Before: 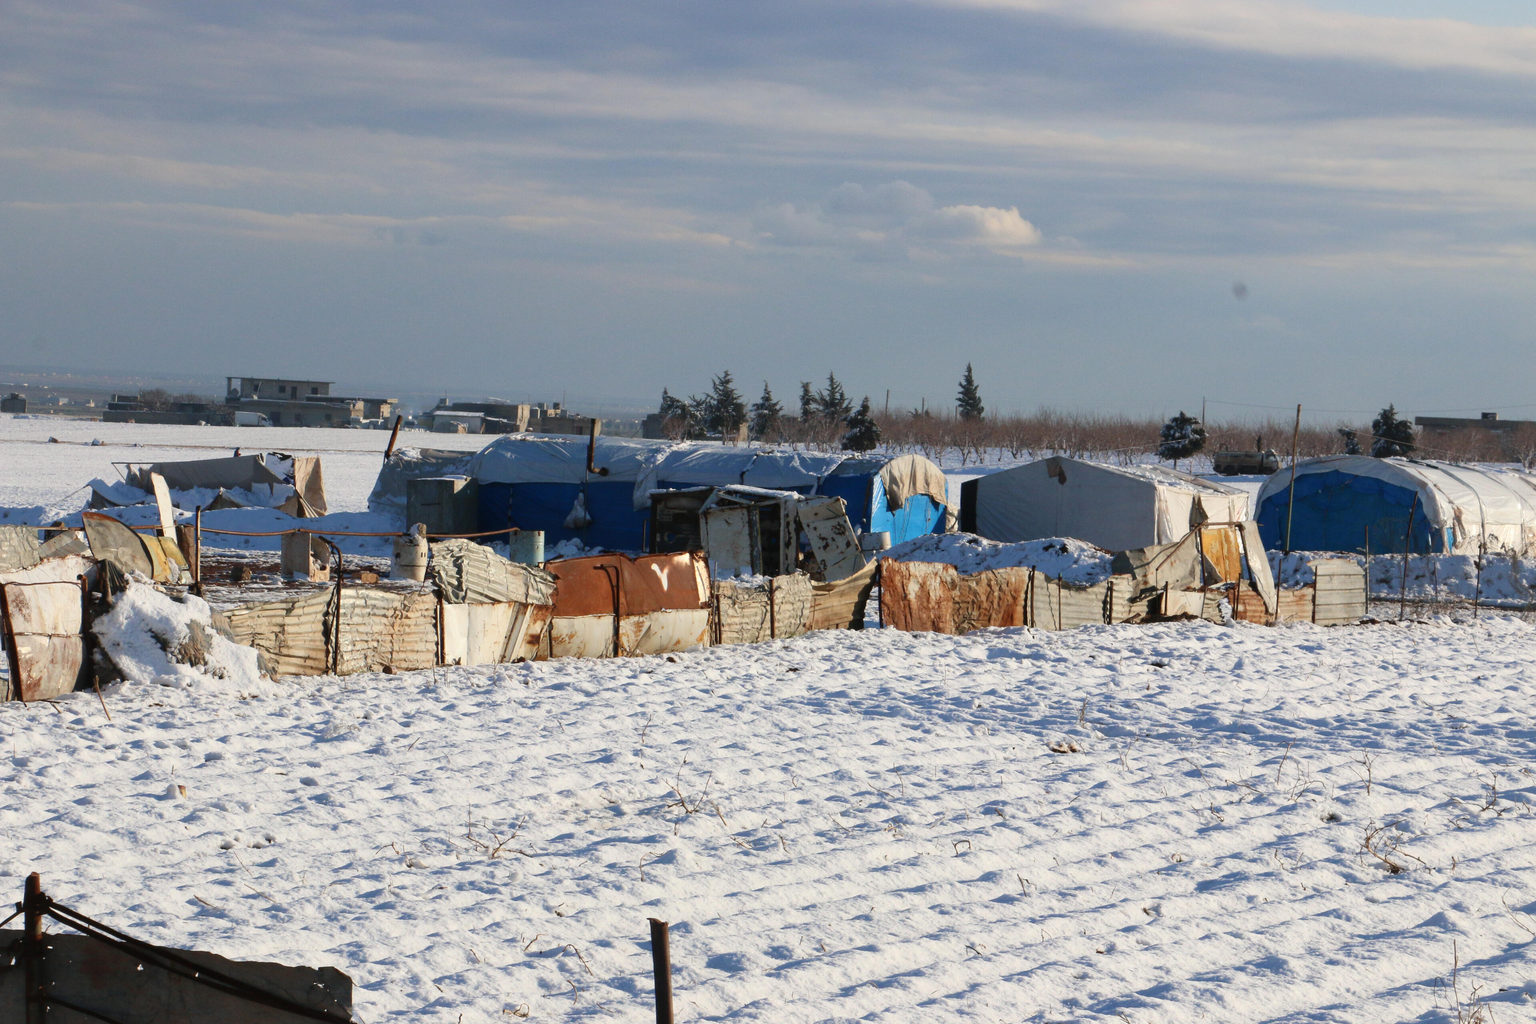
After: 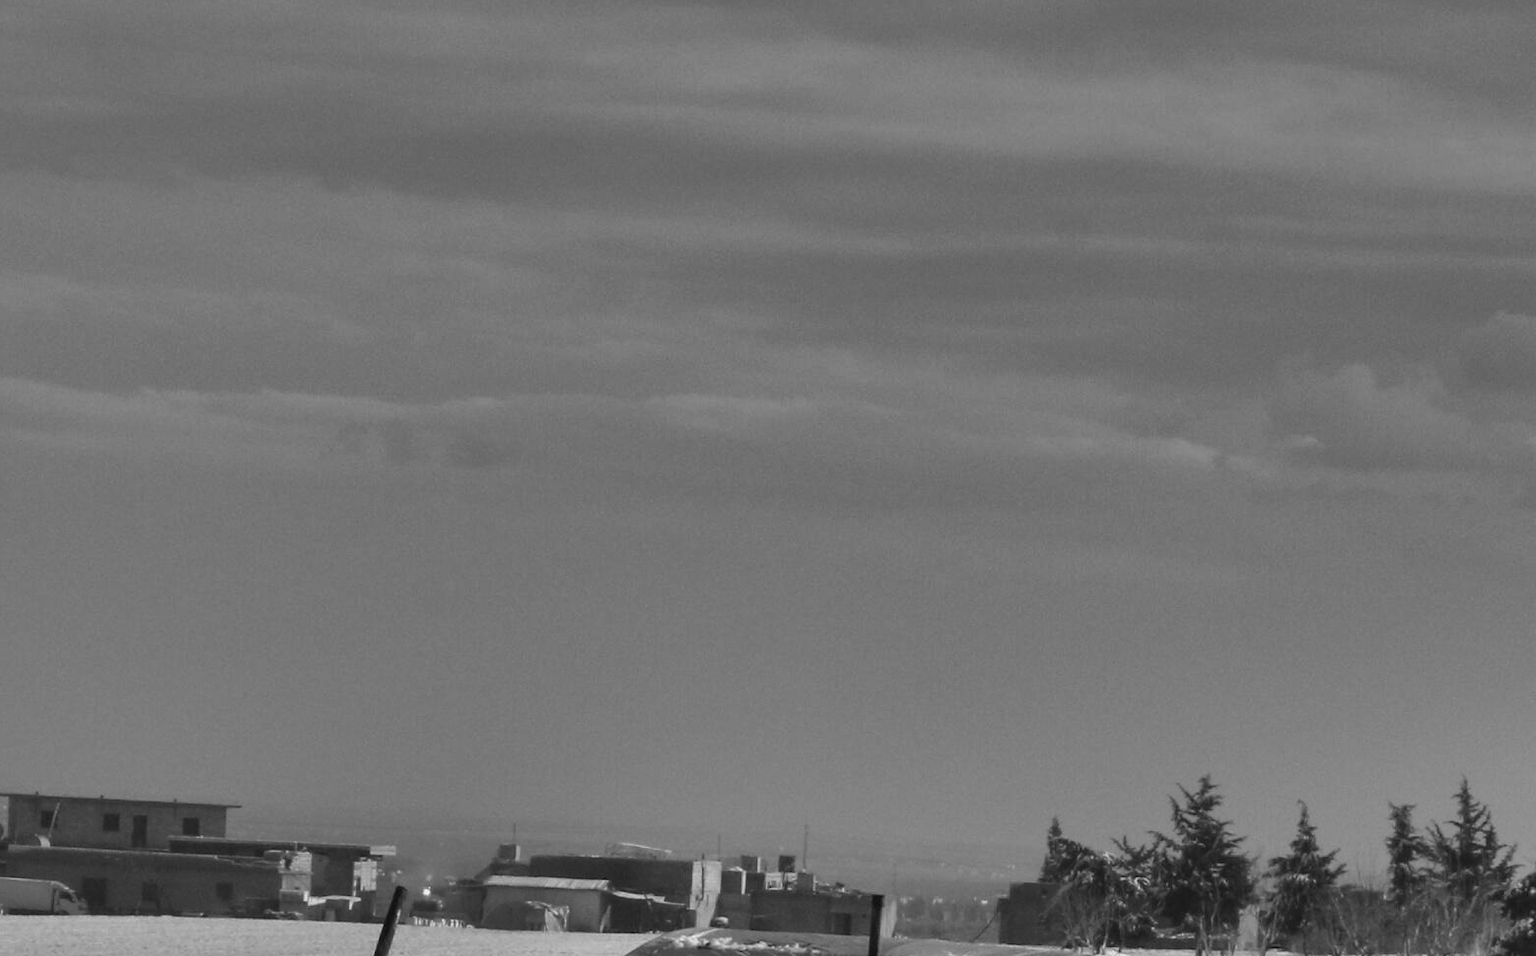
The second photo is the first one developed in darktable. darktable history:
monochrome: size 1
crop: left 15.452%, top 5.459%, right 43.956%, bottom 56.62%
white balance: red 0.926, green 1.003, blue 1.133
shadows and highlights: radius 123.98, shadows 100, white point adjustment -3, highlights -100, highlights color adjustment 89.84%, soften with gaussian
